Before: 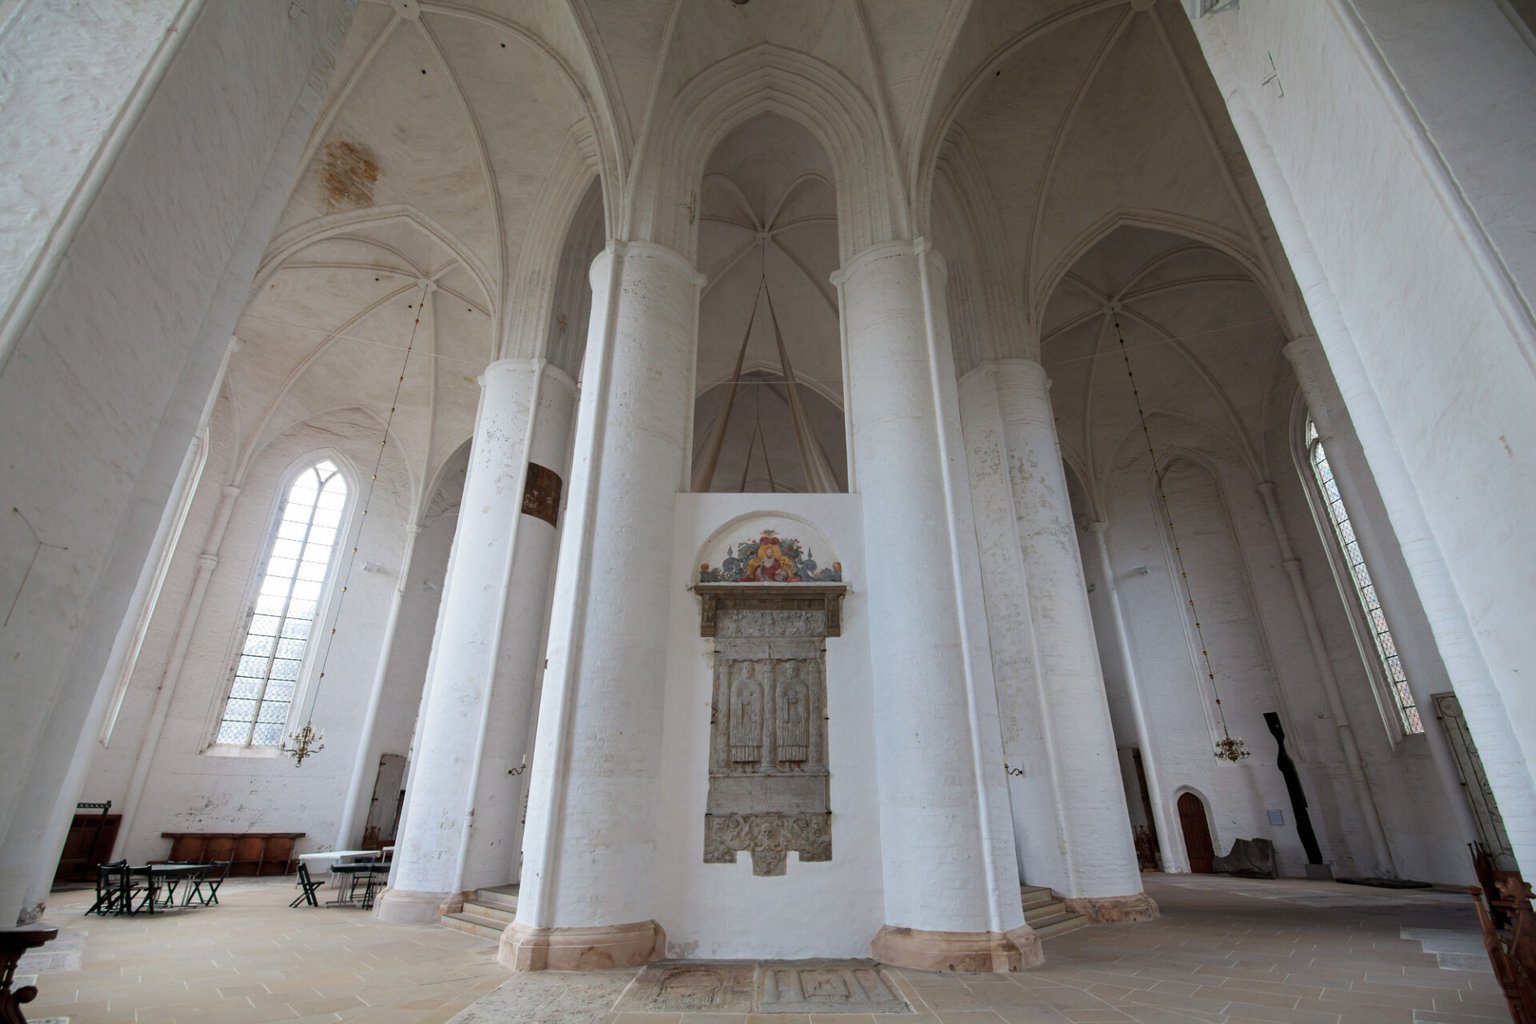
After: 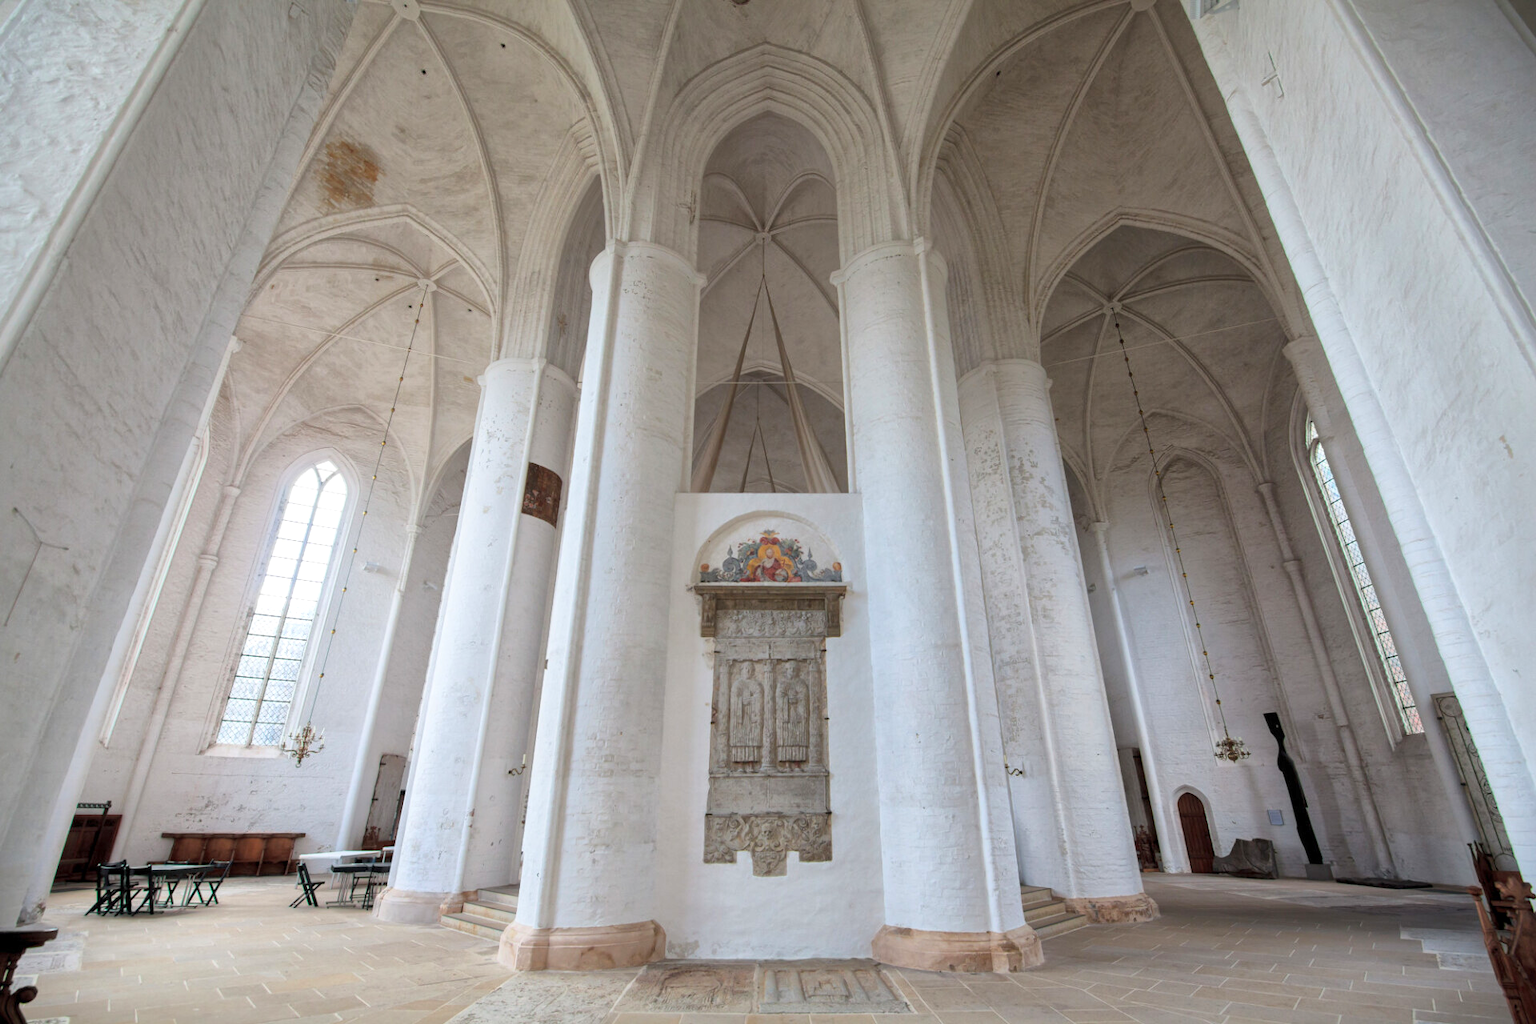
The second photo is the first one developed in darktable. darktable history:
global tonemap: drago (1, 100), detail 1
exposure: black level correction 0, exposure 0.7 EV, compensate exposure bias true, compensate highlight preservation false
